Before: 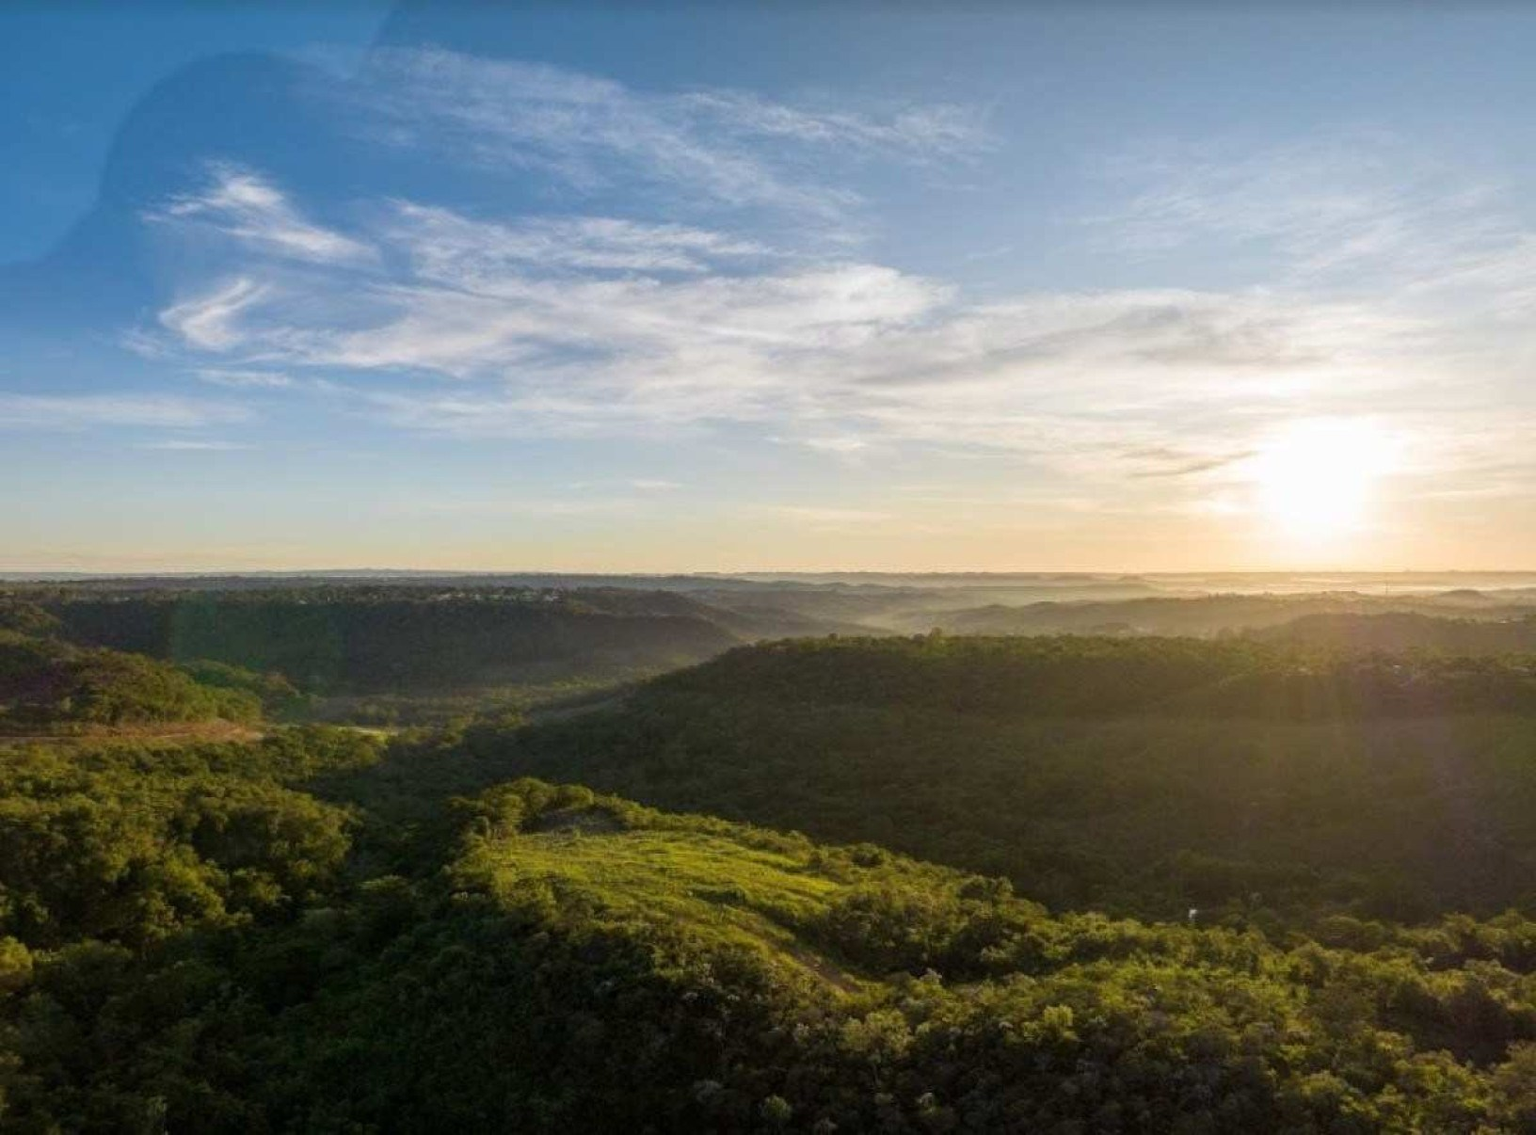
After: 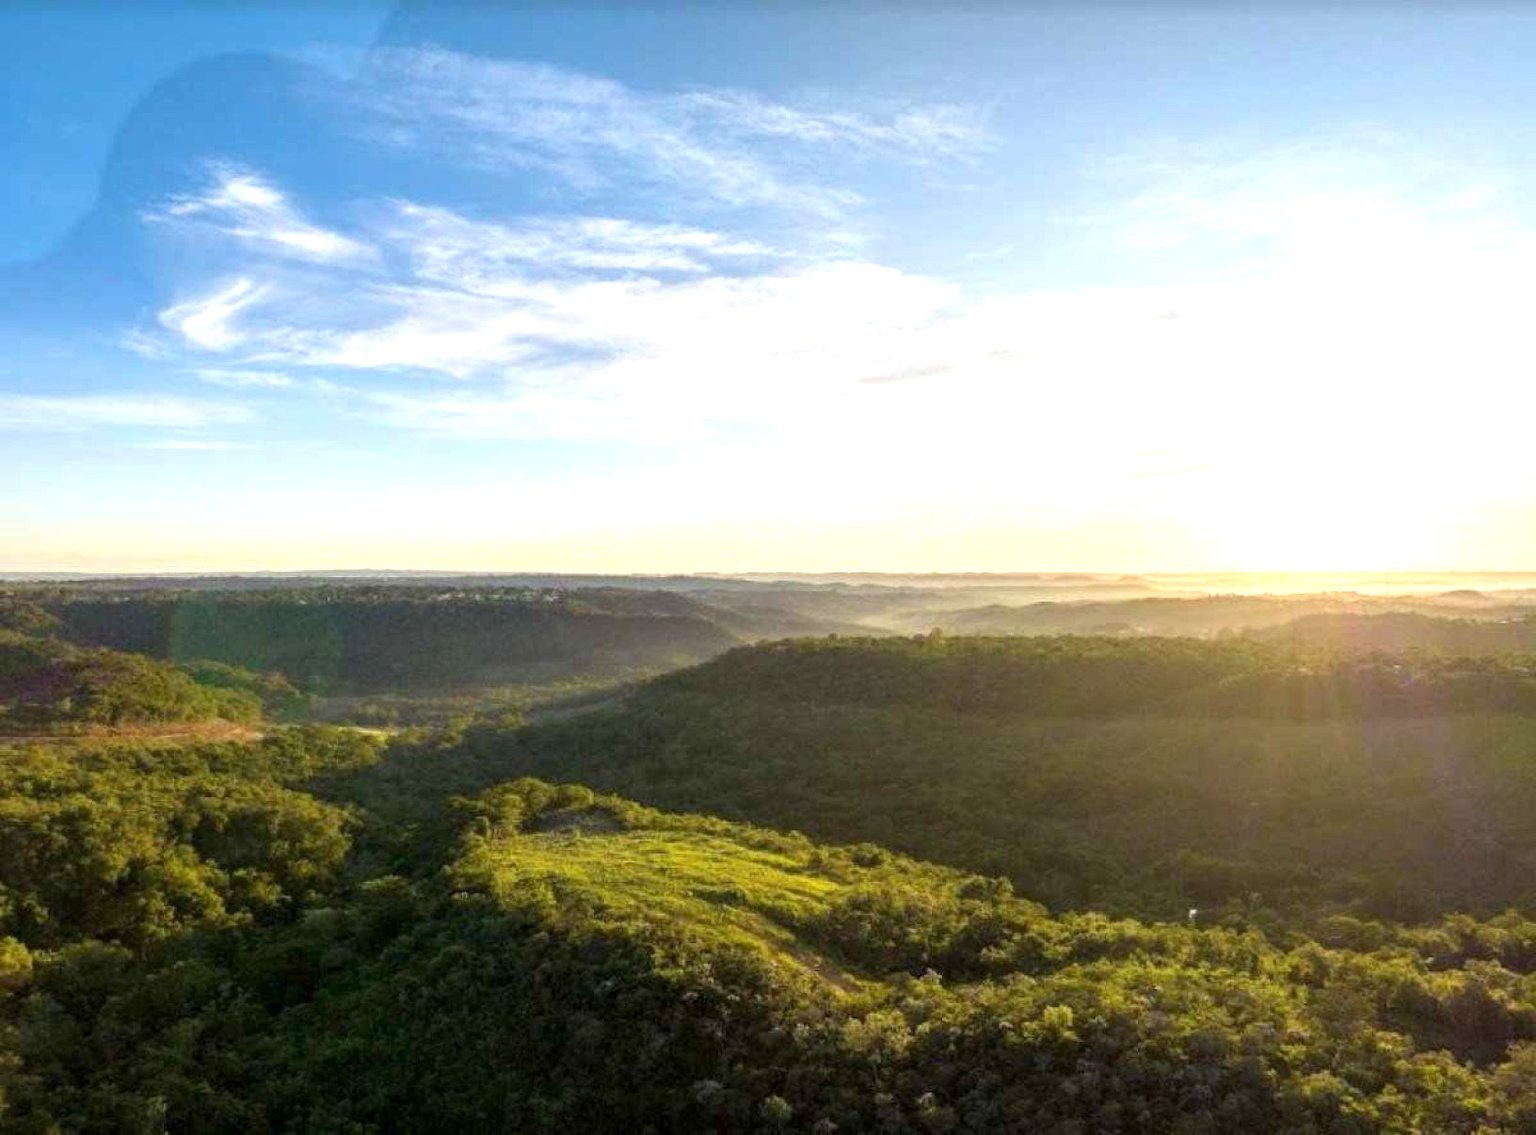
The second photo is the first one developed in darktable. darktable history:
exposure: black level correction 0.001, exposure 0.956 EV, compensate highlight preservation false
